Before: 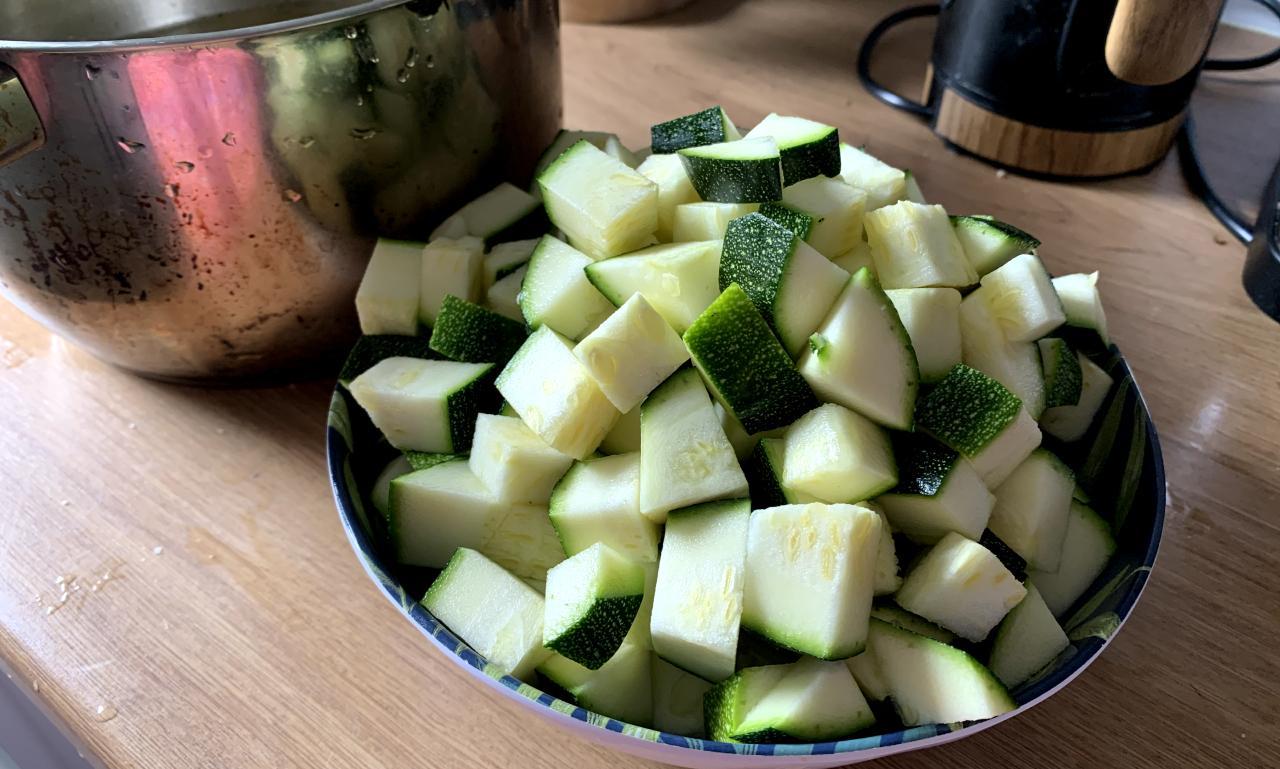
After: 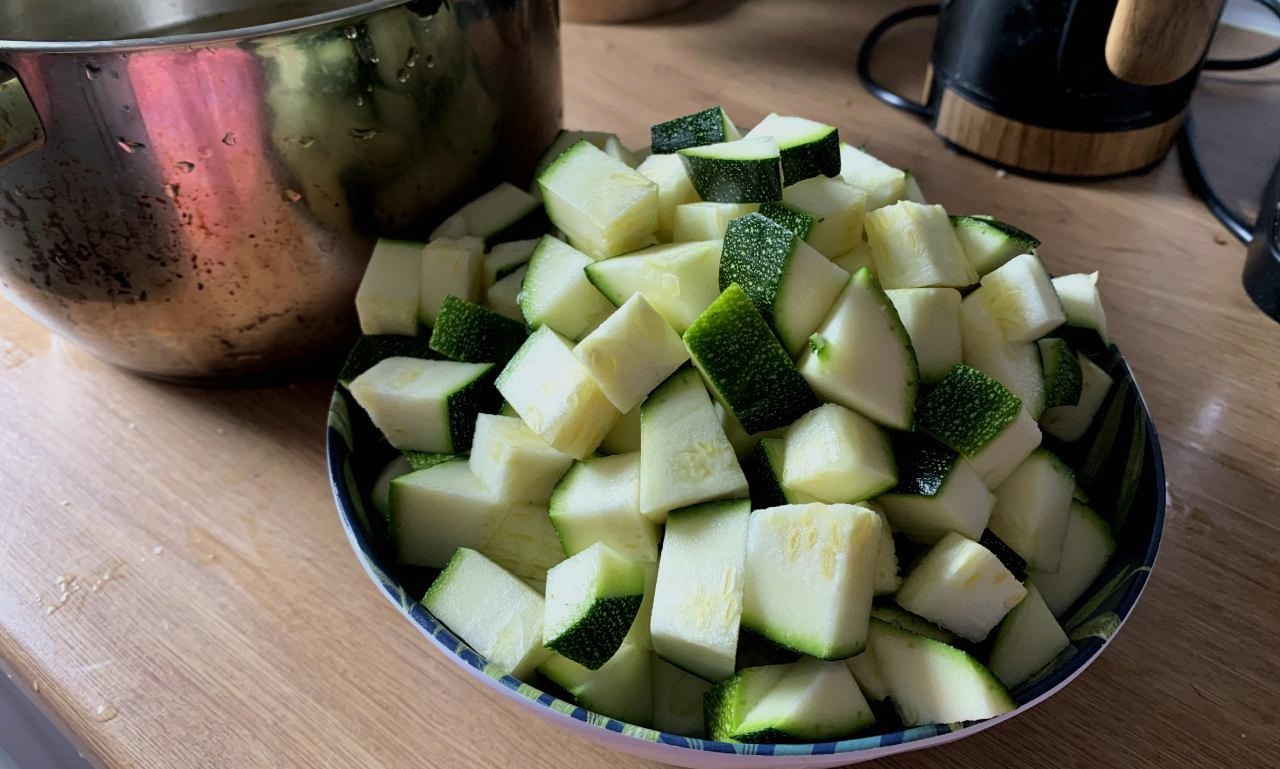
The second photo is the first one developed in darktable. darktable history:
exposure: black level correction 0, exposure -0.721 EV, compensate highlight preservation false
base curve: curves: ch0 [(0, 0) (0.688, 0.865) (1, 1)], preserve colors none
